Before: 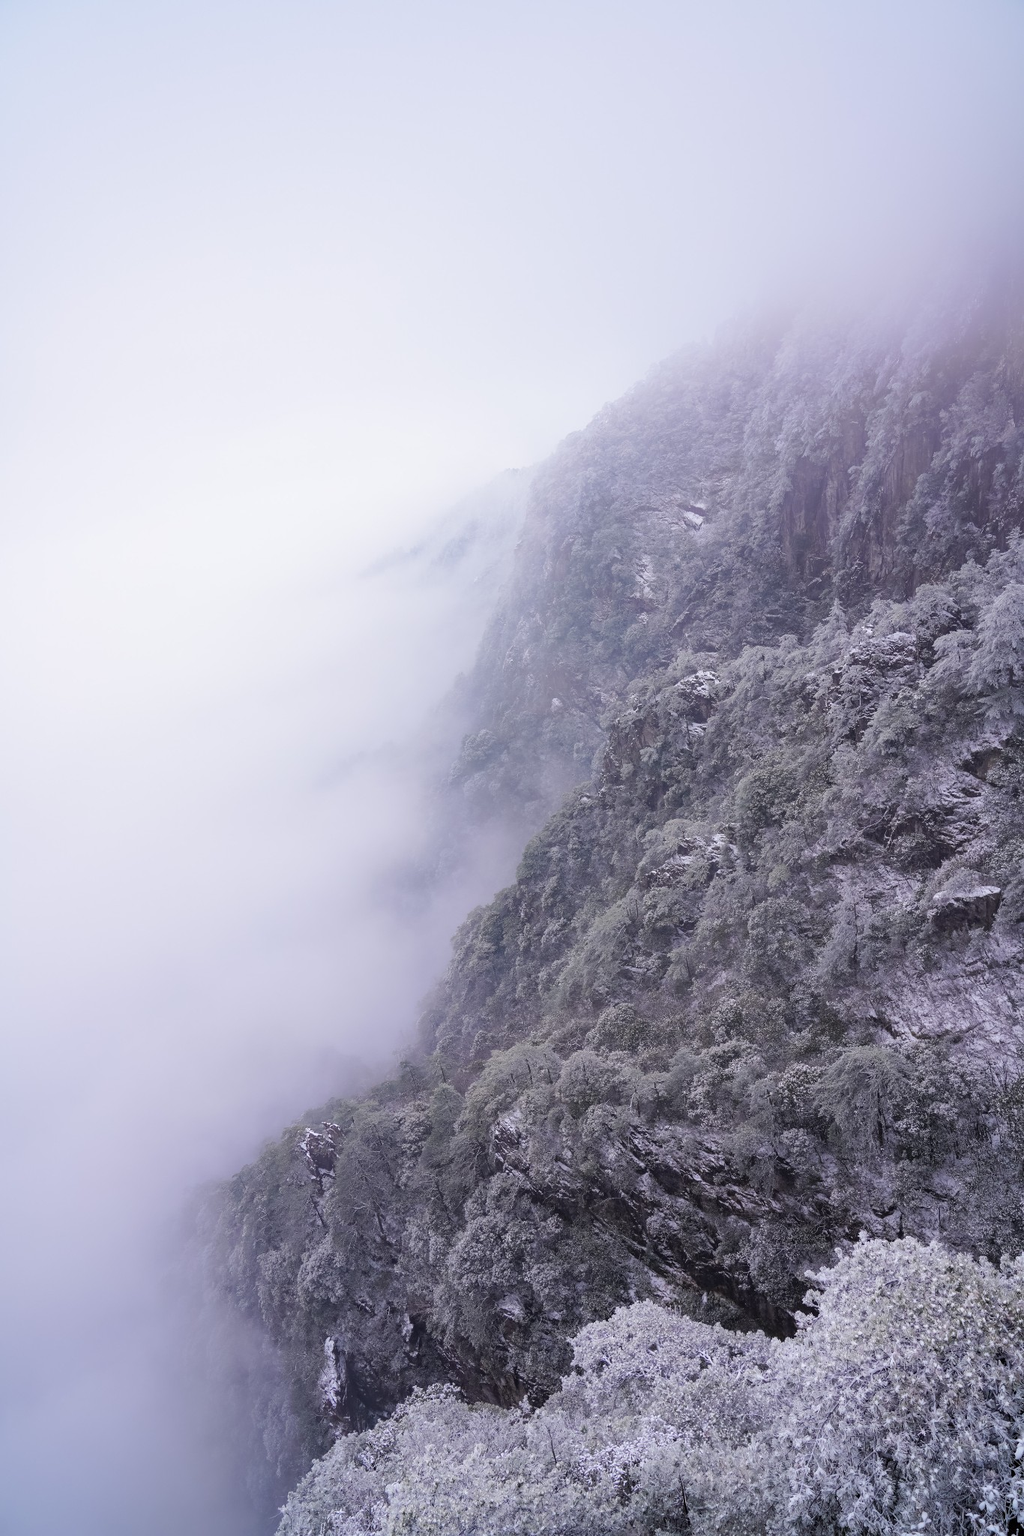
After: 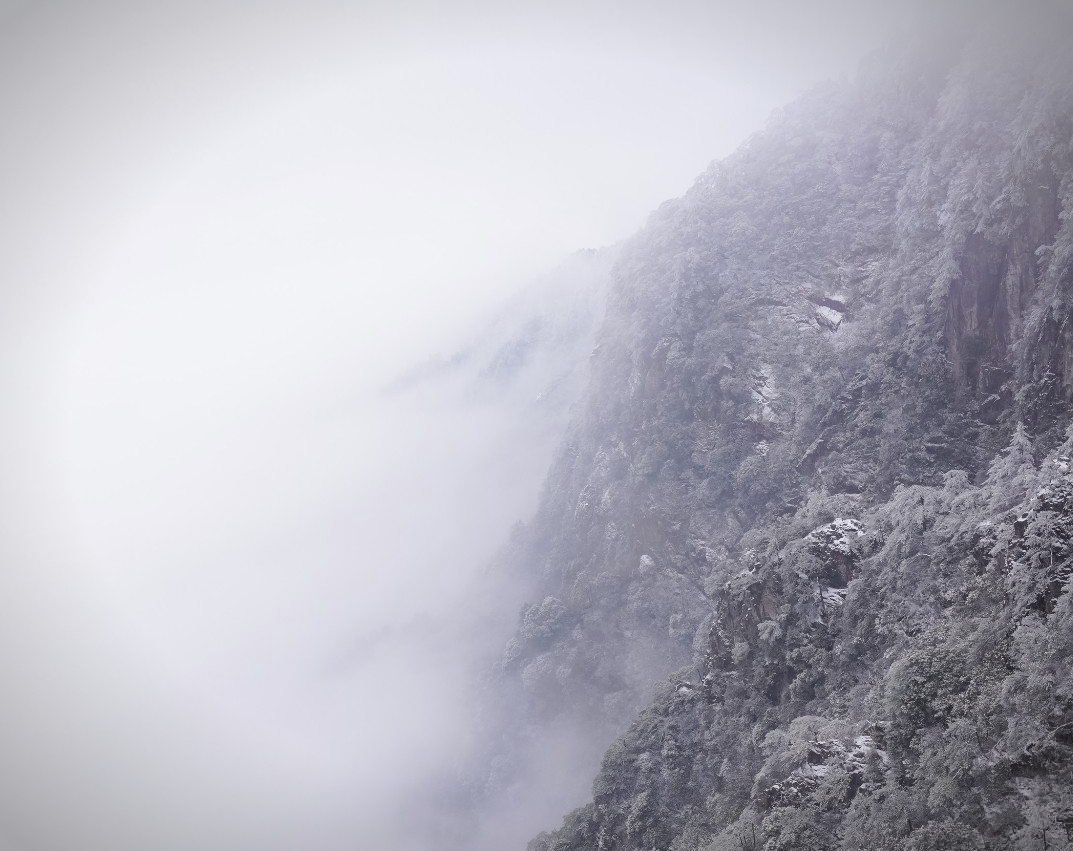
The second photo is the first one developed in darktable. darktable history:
vignetting: fall-off start 87%, automatic ratio true
color balance: input saturation 100.43%, contrast fulcrum 14.22%, output saturation 70.41%
crop: left 7.036%, top 18.398%, right 14.379%, bottom 40.043%
